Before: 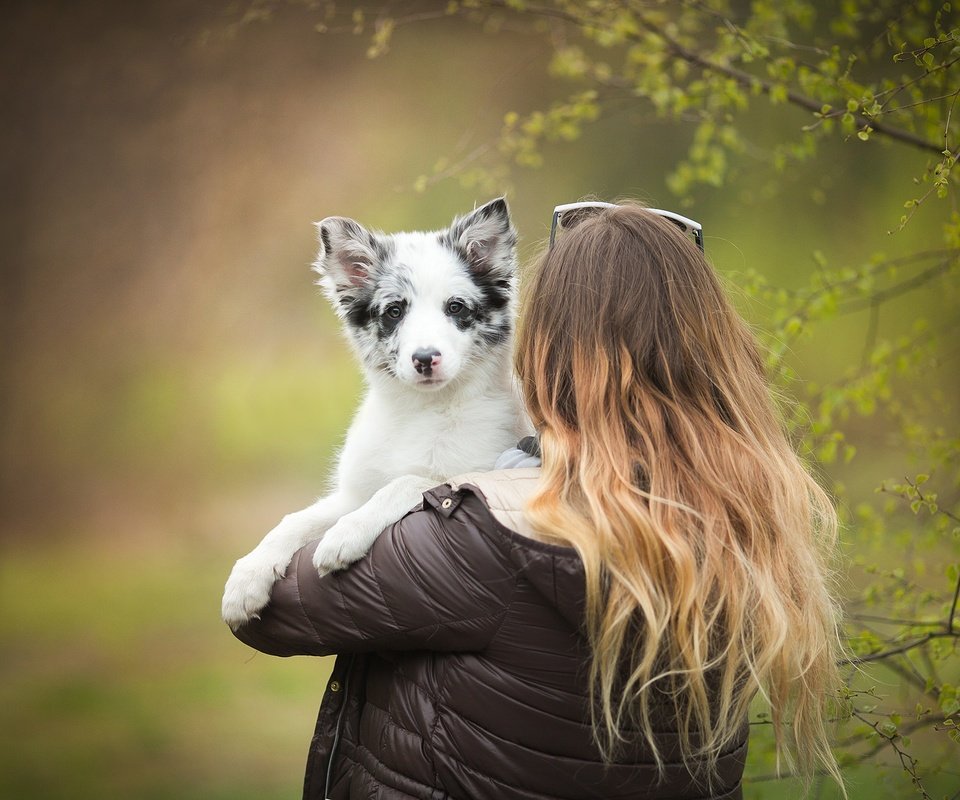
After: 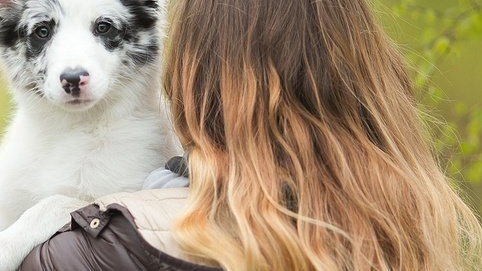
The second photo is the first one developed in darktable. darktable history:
crop: left 36.718%, top 35.059%, right 13.004%, bottom 30.99%
